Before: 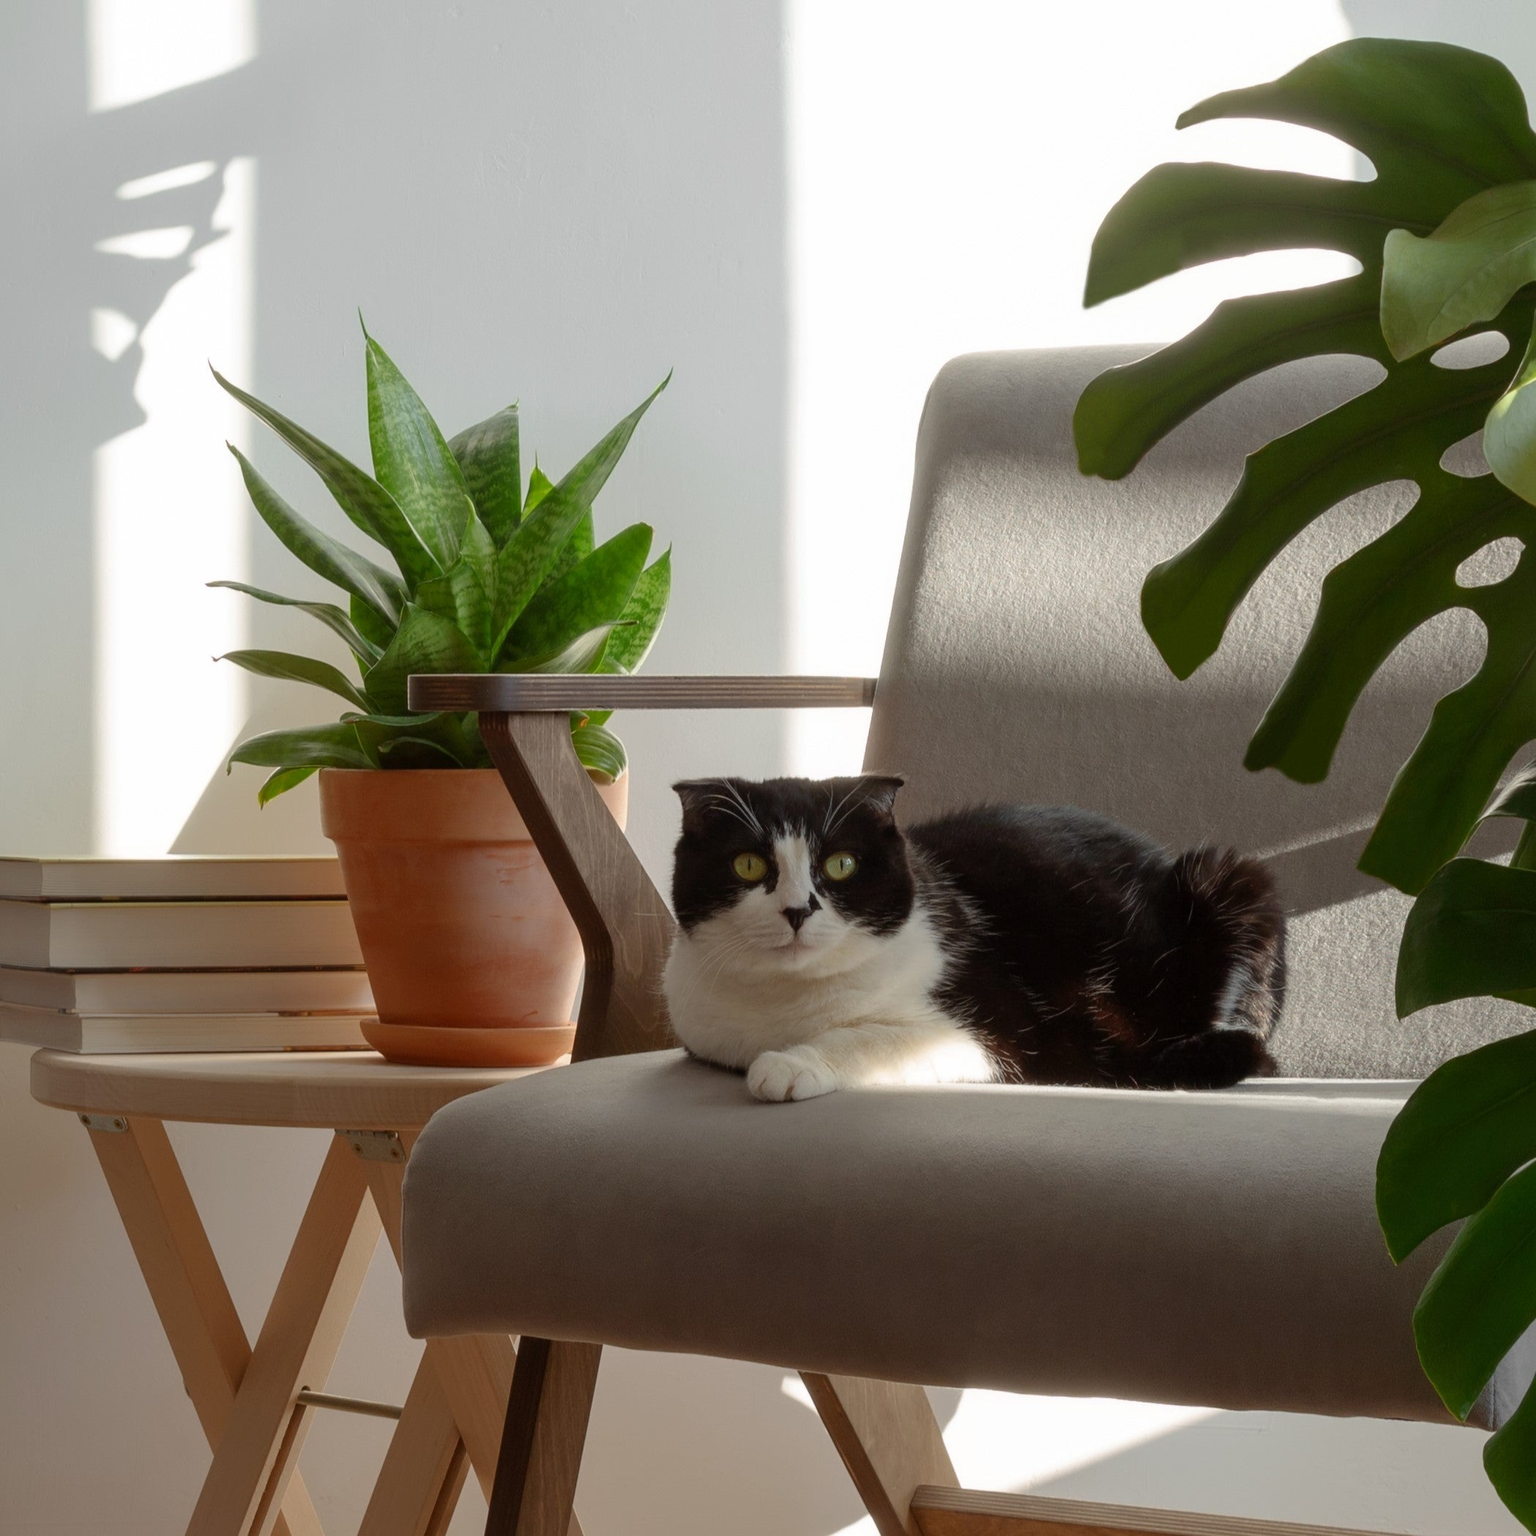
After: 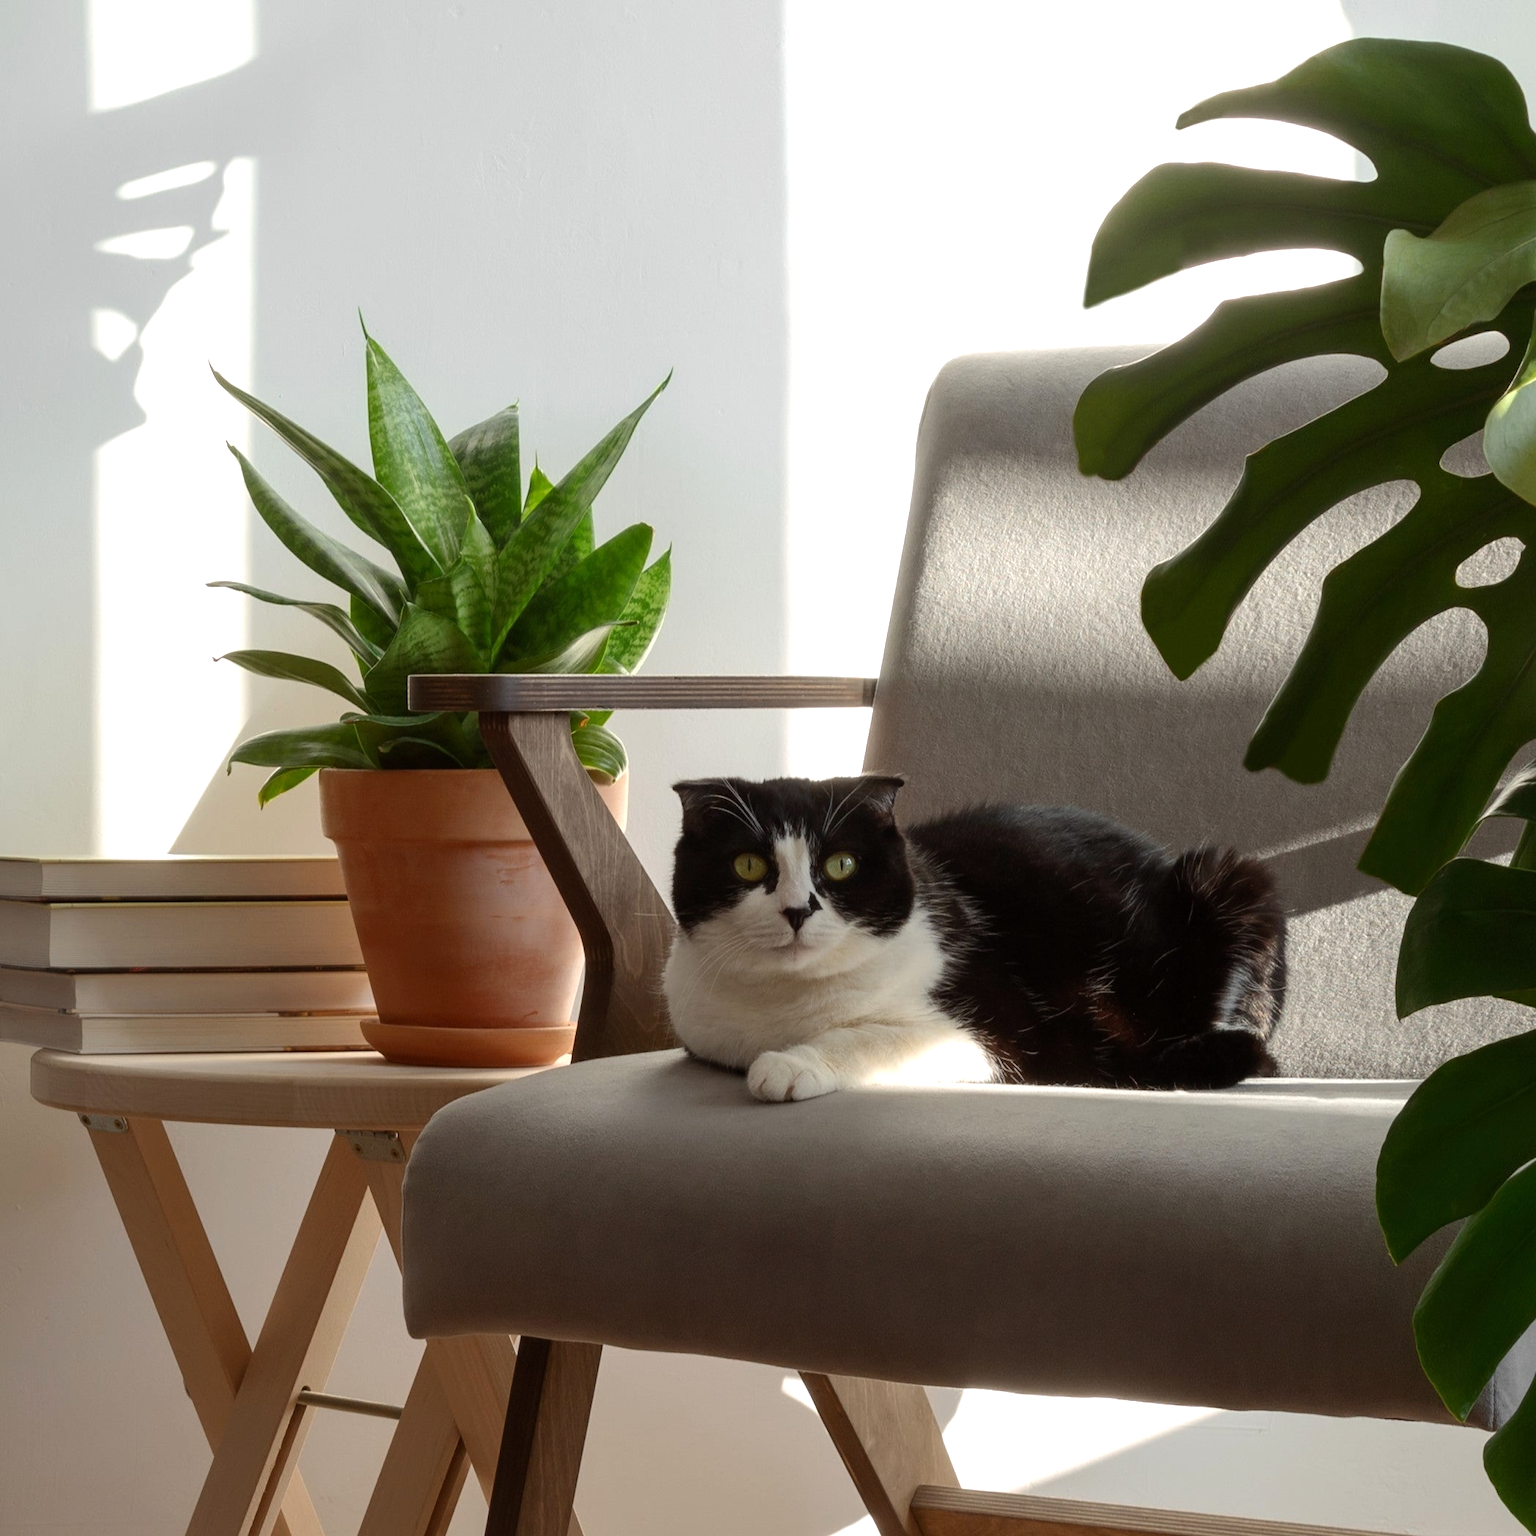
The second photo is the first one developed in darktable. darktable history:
tone equalizer: -8 EV -0.416 EV, -7 EV -0.413 EV, -6 EV -0.302 EV, -5 EV -0.237 EV, -3 EV 0.243 EV, -2 EV 0.352 EV, -1 EV 0.408 EV, +0 EV 0.437 EV, edges refinement/feathering 500, mask exposure compensation -1.57 EV, preserve details no
